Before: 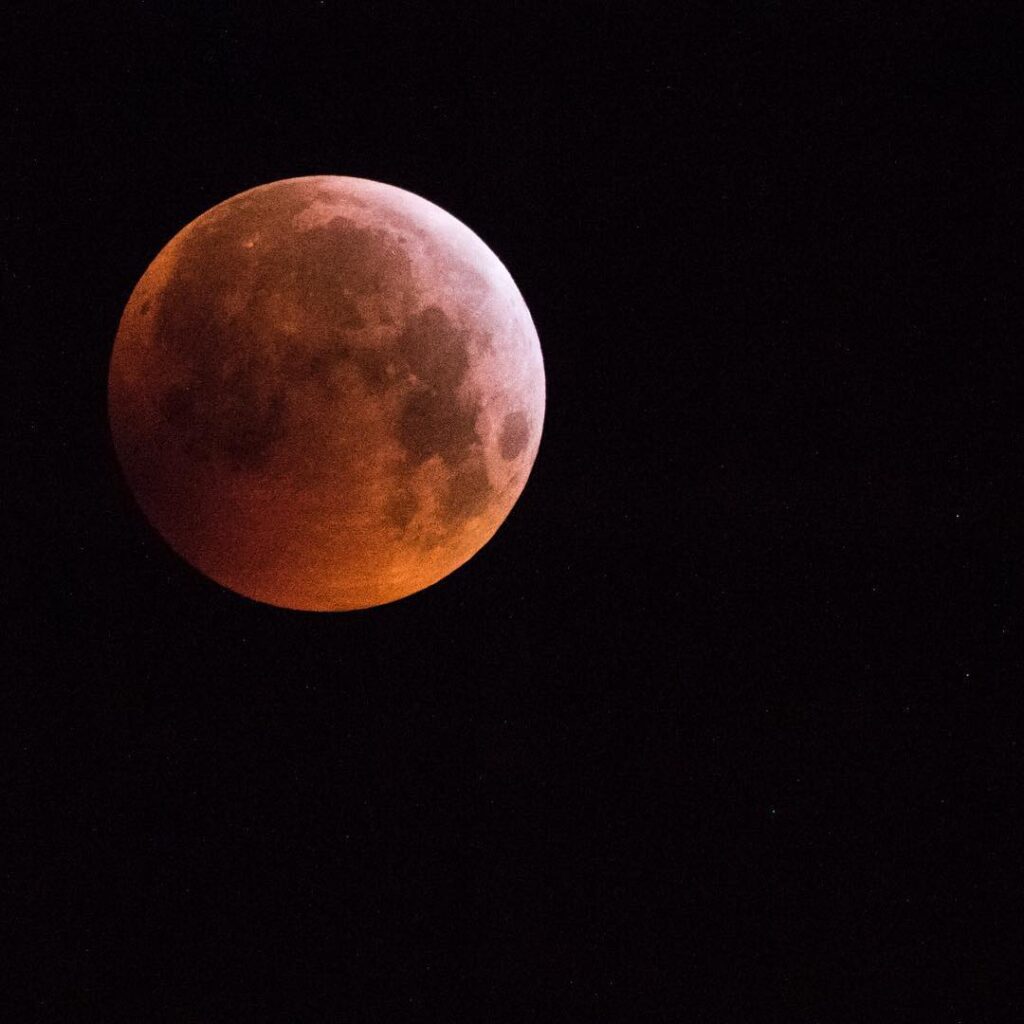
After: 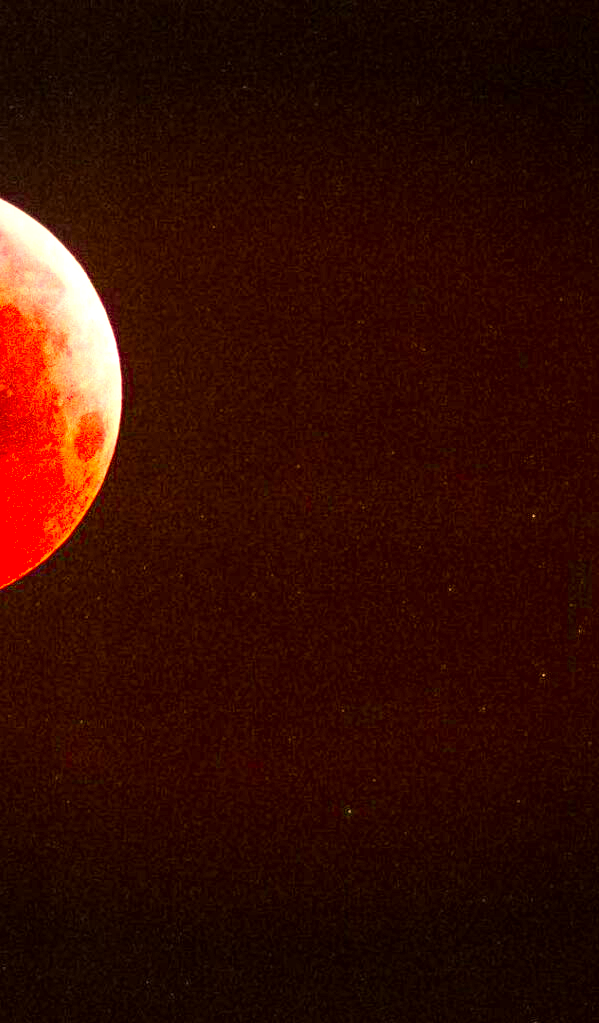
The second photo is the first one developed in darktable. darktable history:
contrast brightness saturation: contrast 0.032, brightness 0.068, saturation 0.12
crop: left 41.437%
color correction: highlights a* 10.99, highlights b* 30.64, shadows a* 2.64, shadows b* 18.04, saturation 1.75
local contrast: detail 130%
exposure: exposure 1.999 EV, compensate highlight preservation false
contrast equalizer: octaves 7, y [[0.439, 0.44, 0.442, 0.457, 0.493, 0.498], [0.5 ×6], [0.5 ×6], [0 ×6], [0 ×6]], mix 0.352
vignetting: fall-off start 78.95%, center (-0.118, -0.009), width/height ratio 1.328
